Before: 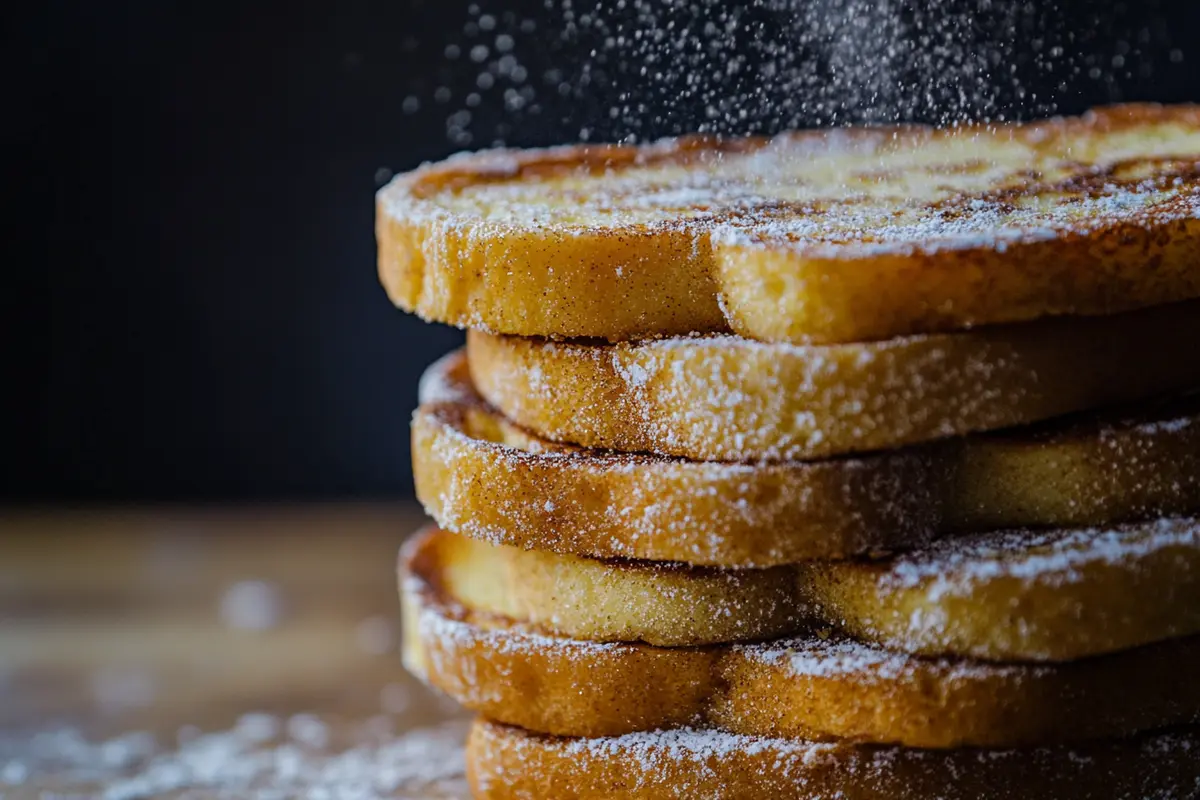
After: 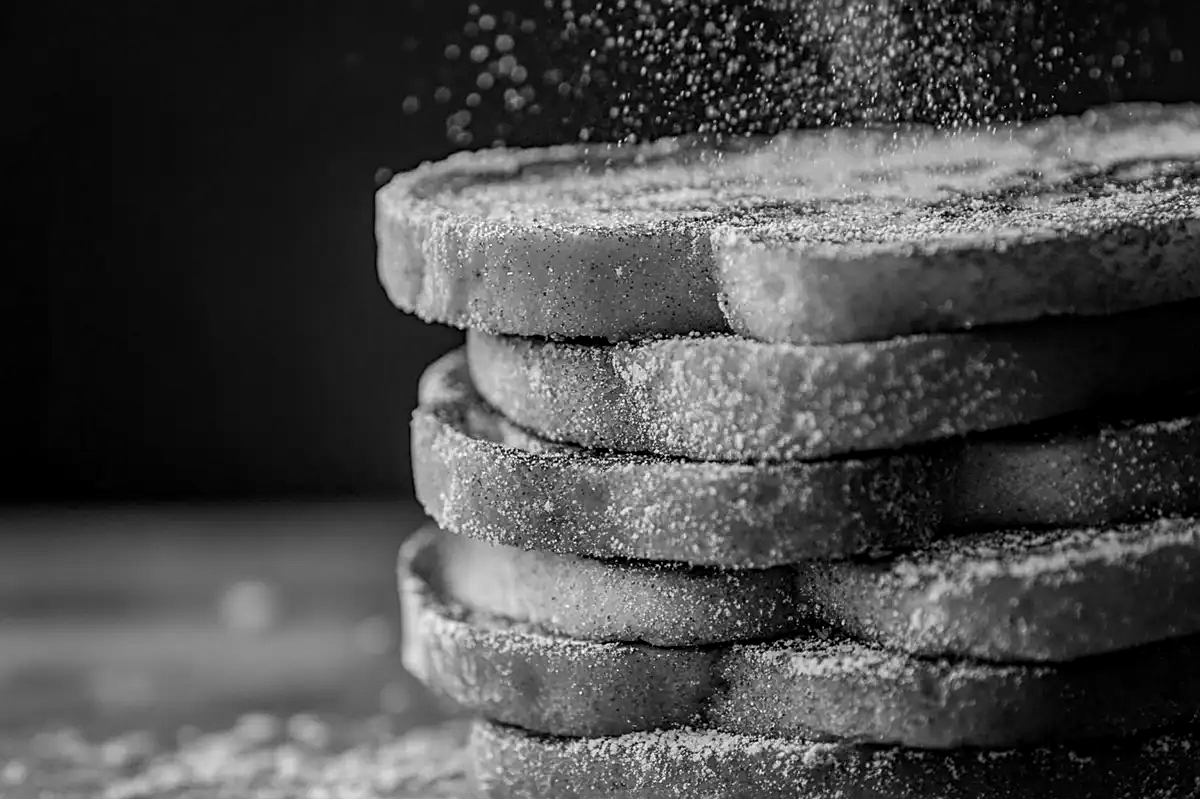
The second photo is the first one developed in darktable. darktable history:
sharpen: on, module defaults
monochrome: on, module defaults
crop: bottom 0.071%
local contrast: on, module defaults
